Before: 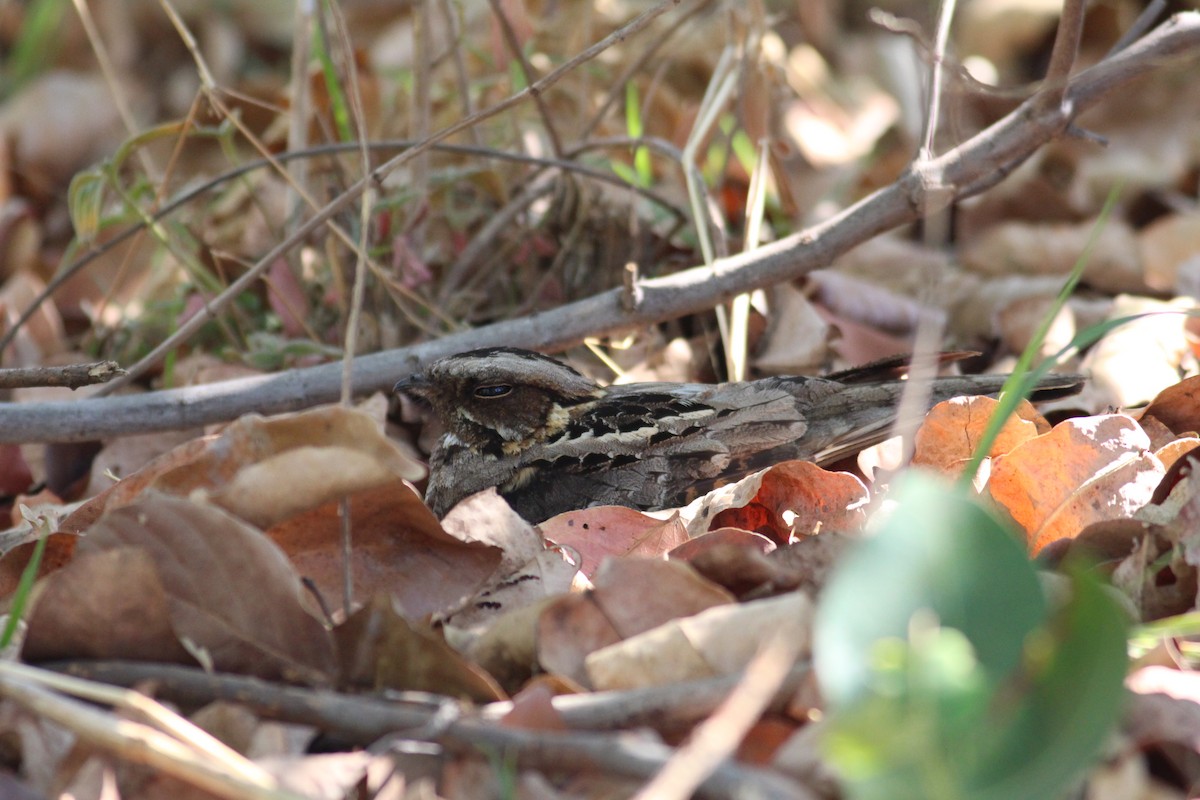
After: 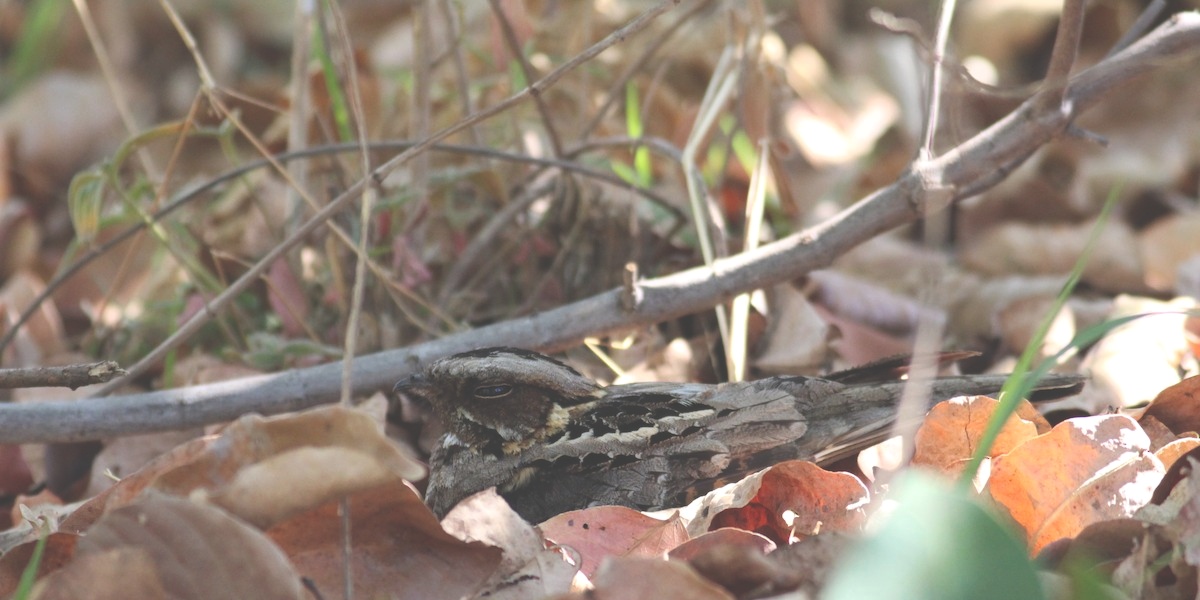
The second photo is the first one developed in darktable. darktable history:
exposure: black level correction -0.041, exposure 0.064 EV, compensate highlight preservation false
crop: bottom 24.967%
